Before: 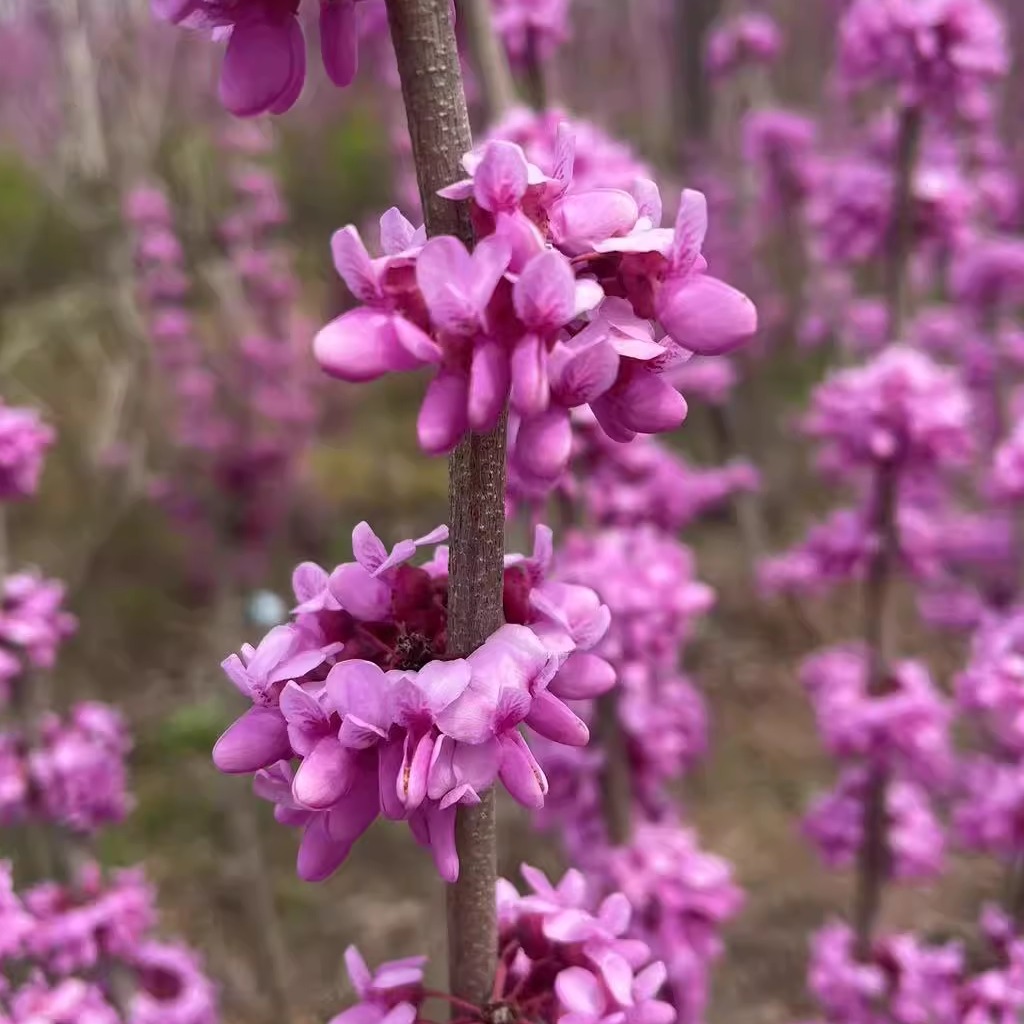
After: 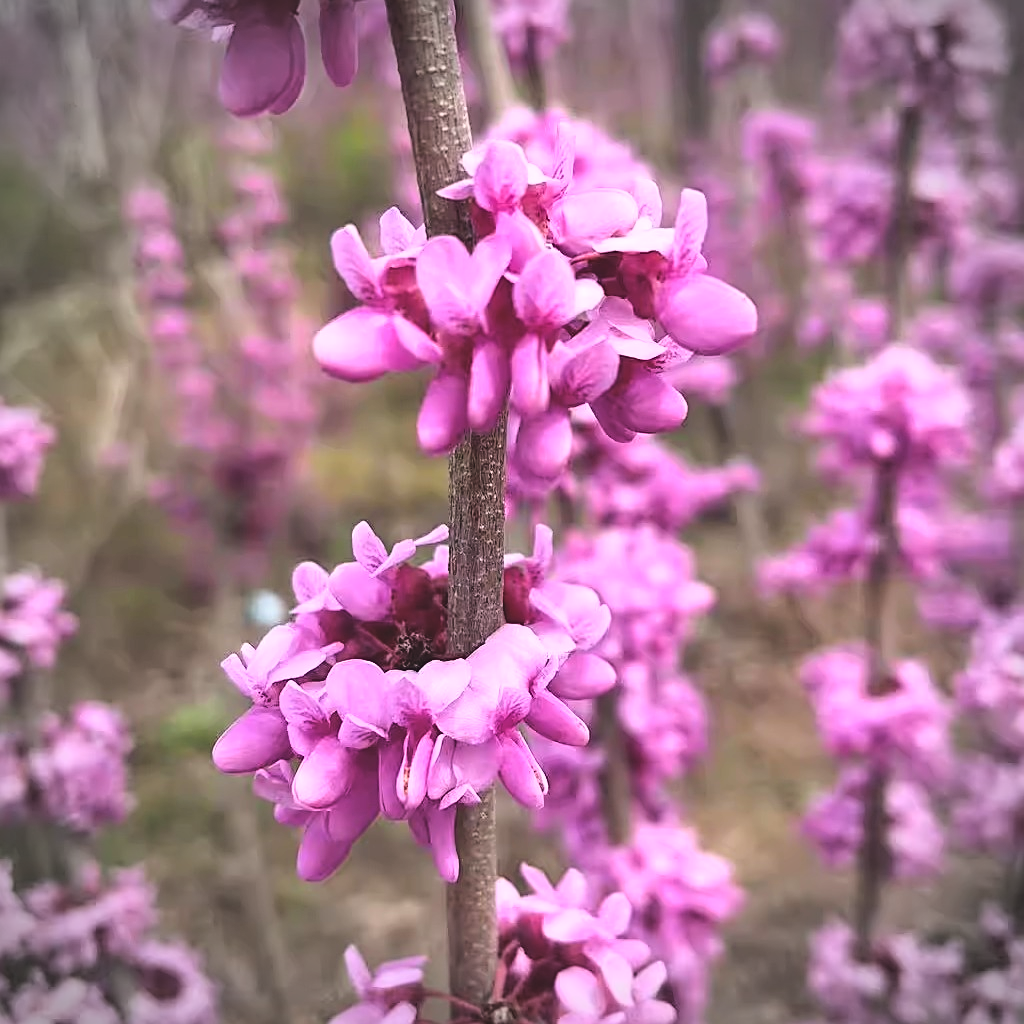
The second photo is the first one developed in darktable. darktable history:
exposure: black level correction -0.015, compensate exposure bias true, compensate highlight preservation false
shadows and highlights: soften with gaussian
vignetting: fall-off start 79.88%, brightness -0.621, saturation -0.673
sharpen: on, module defaults
base curve: curves: ch0 [(0, 0) (0.028, 0.03) (0.121, 0.232) (0.46, 0.748) (0.859, 0.968) (1, 1)]
